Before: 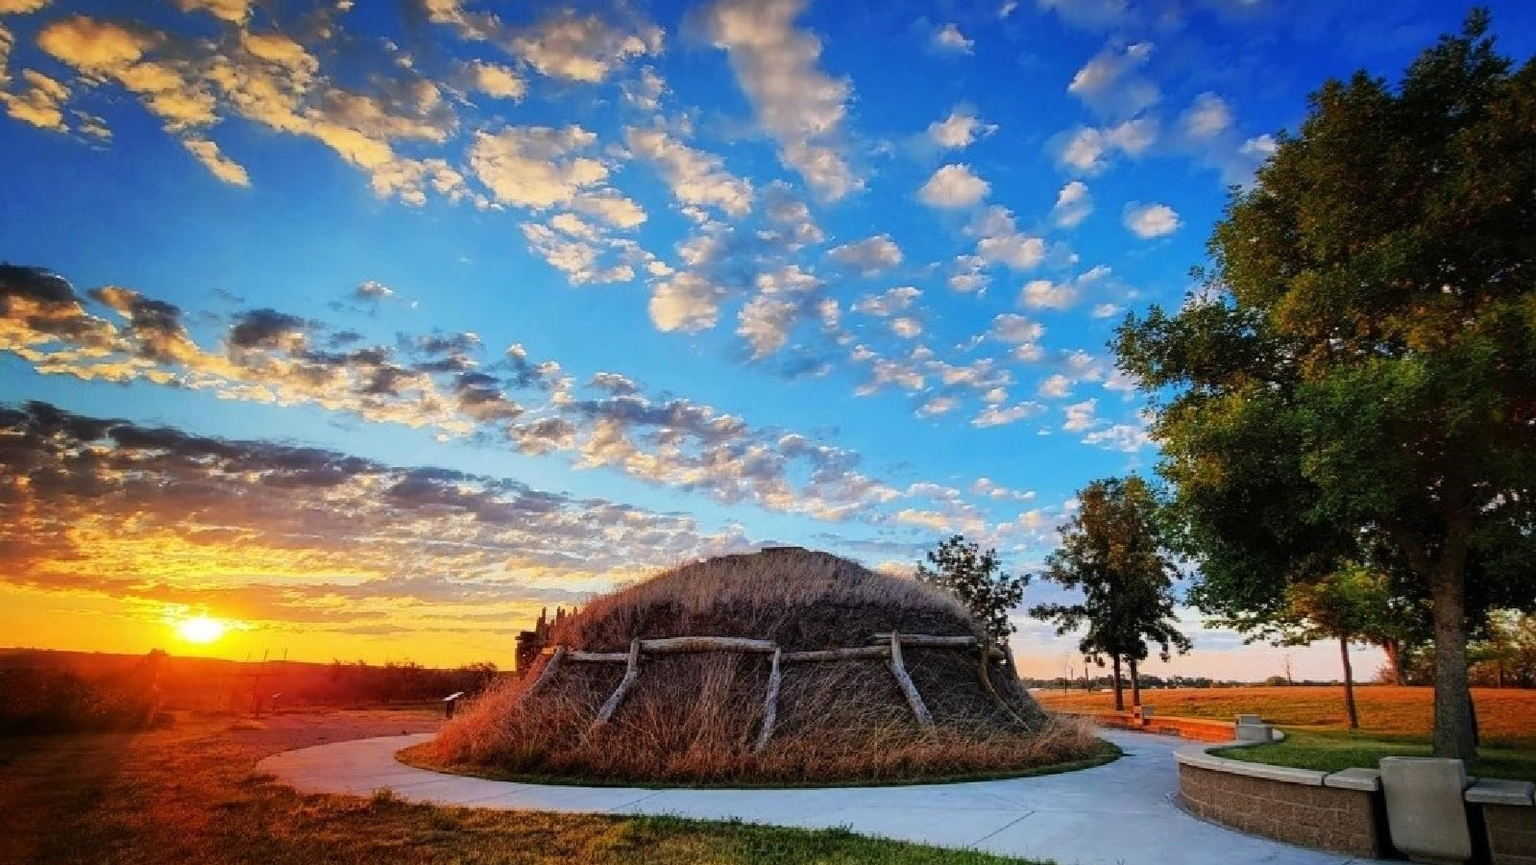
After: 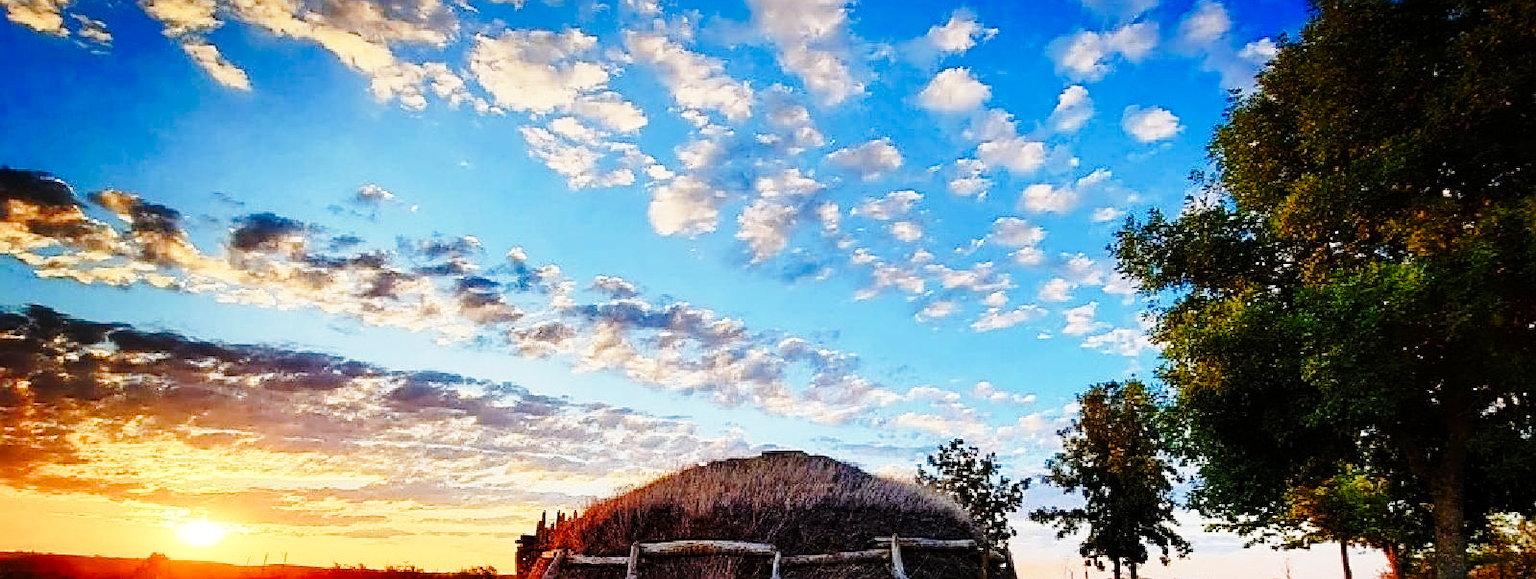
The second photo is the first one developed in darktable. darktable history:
crop: top 11.177%, bottom 21.738%
base curve: curves: ch0 [(0, 0) (0.028, 0.03) (0.121, 0.232) (0.46, 0.748) (0.859, 0.968) (1, 1)], preserve colors none
color balance rgb: power › luminance -14.827%, perceptual saturation grading › global saturation 20%, perceptual saturation grading › highlights -49.116%, perceptual saturation grading › shadows 24.279%, global vibrance 20%
sharpen: on, module defaults
